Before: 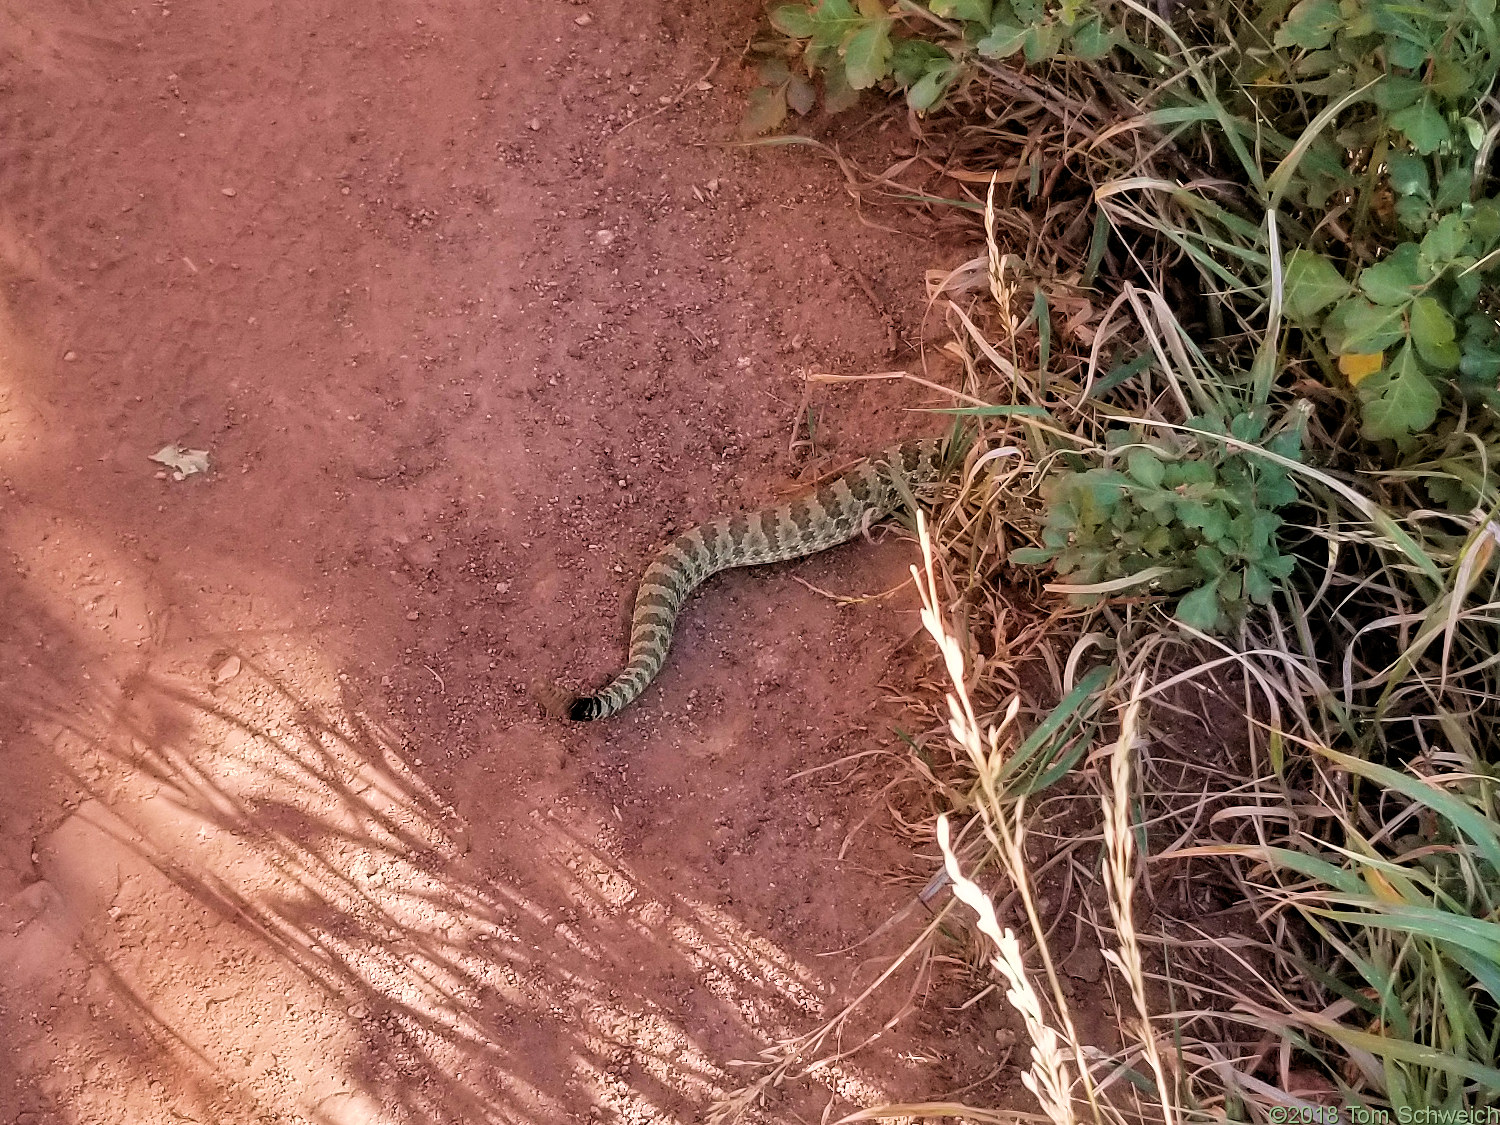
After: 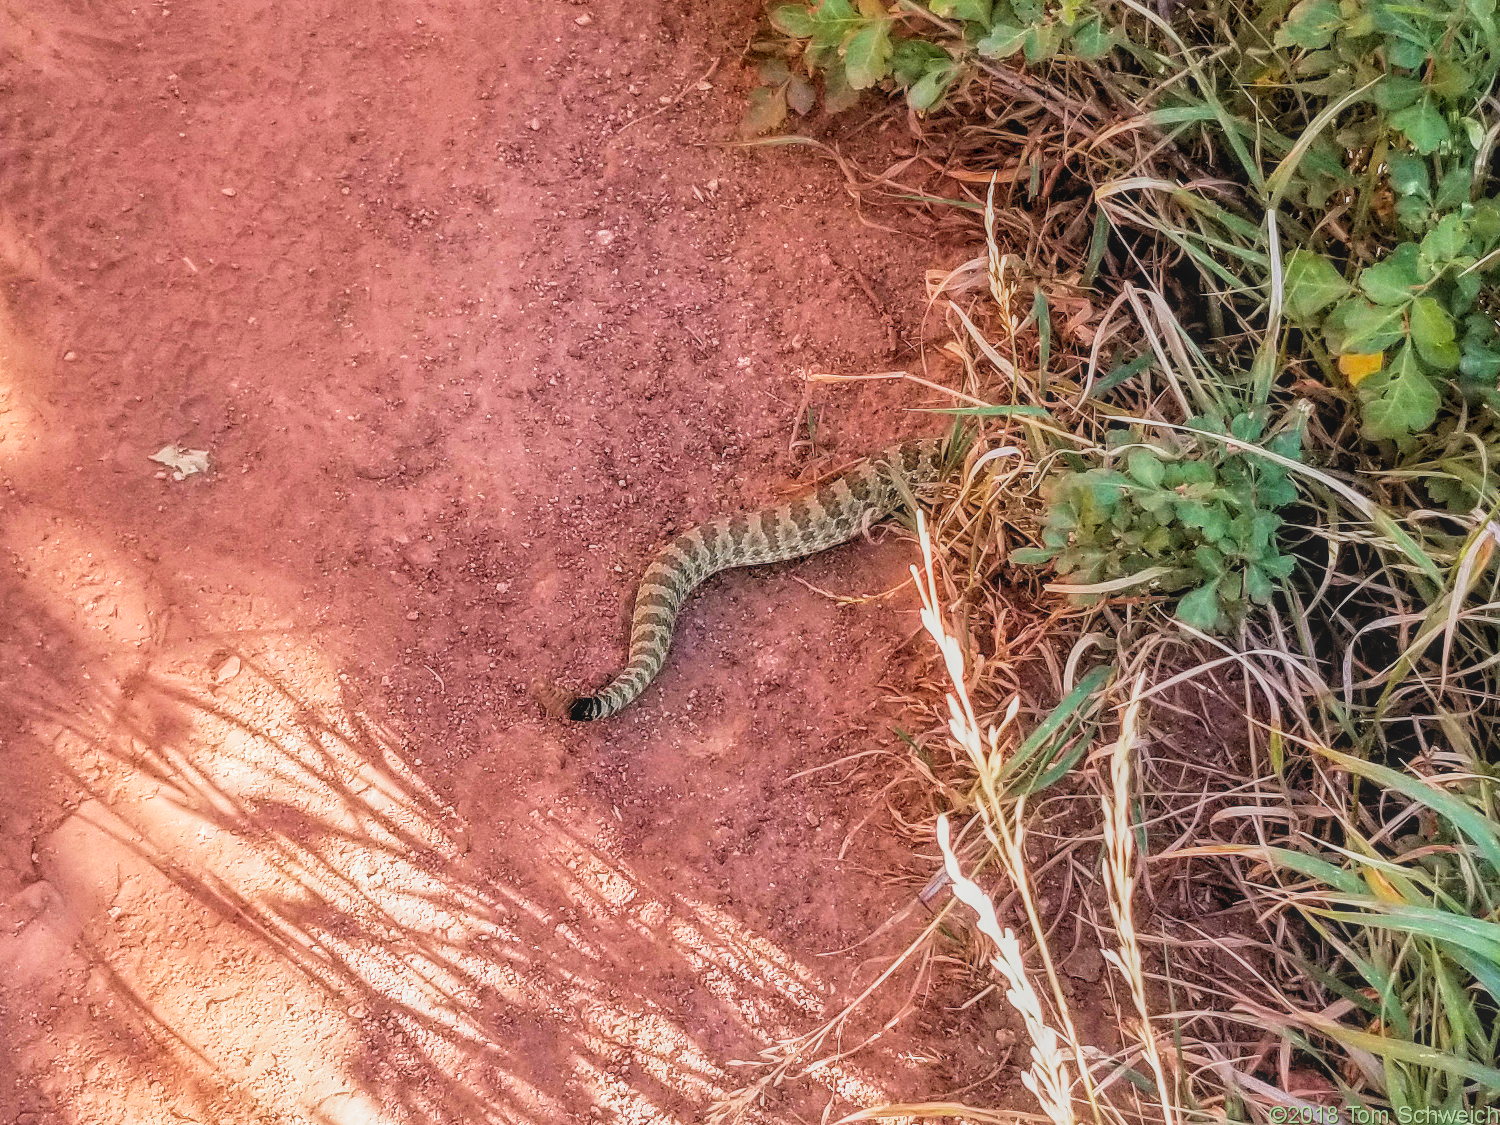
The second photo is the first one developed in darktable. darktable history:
contrast brightness saturation: saturation 0.125
local contrast: highlights 67%, shadows 32%, detail 166%, midtone range 0.2
base curve: curves: ch0 [(0, 0) (0.088, 0.125) (0.176, 0.251) (0.354, 0.501) (0.613, 0.749) (1, 0.877)], preserve colors none
